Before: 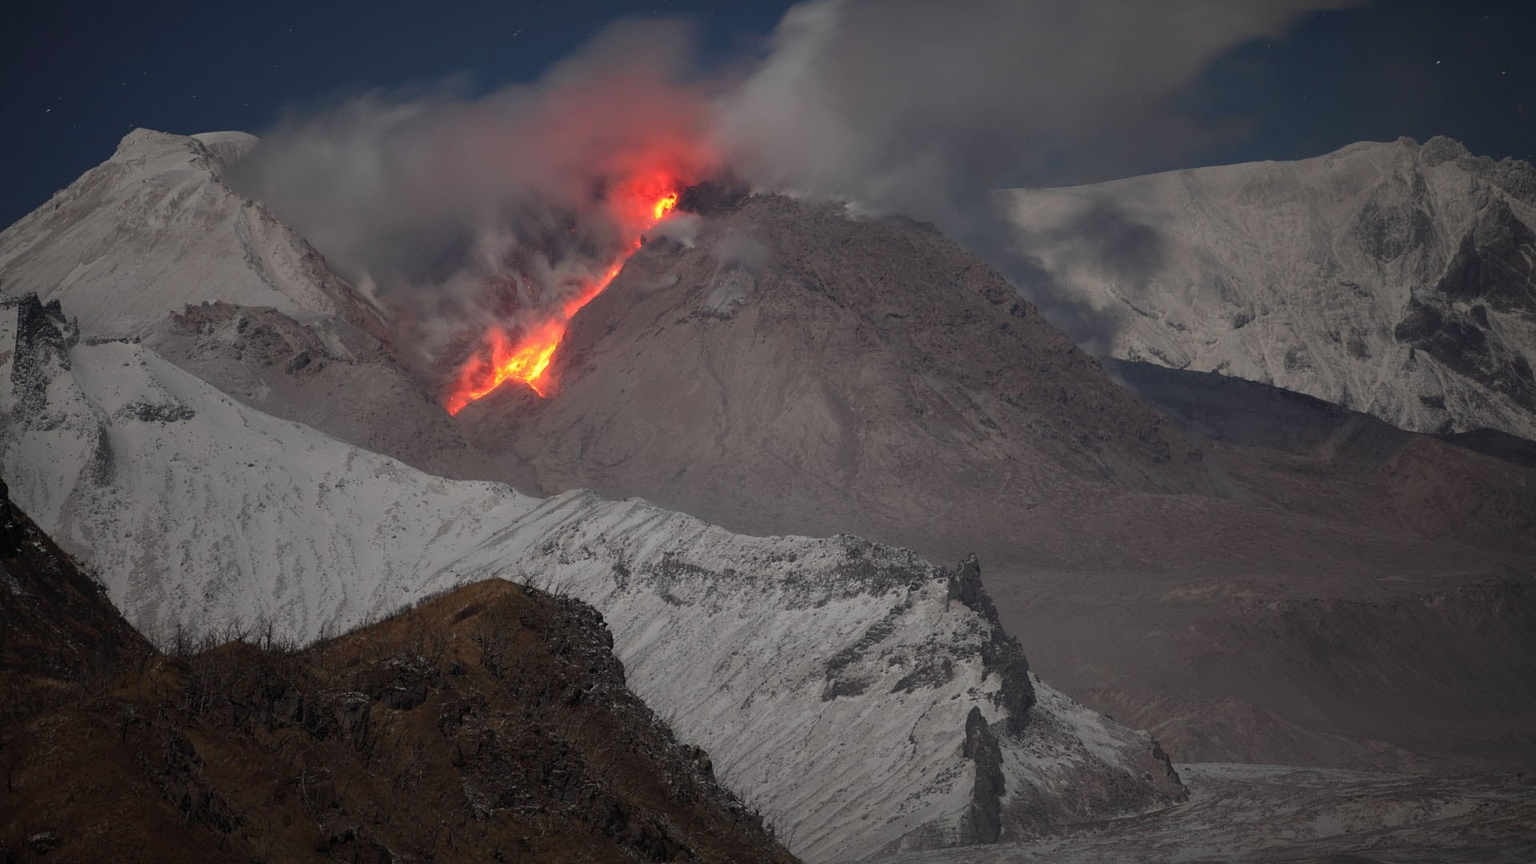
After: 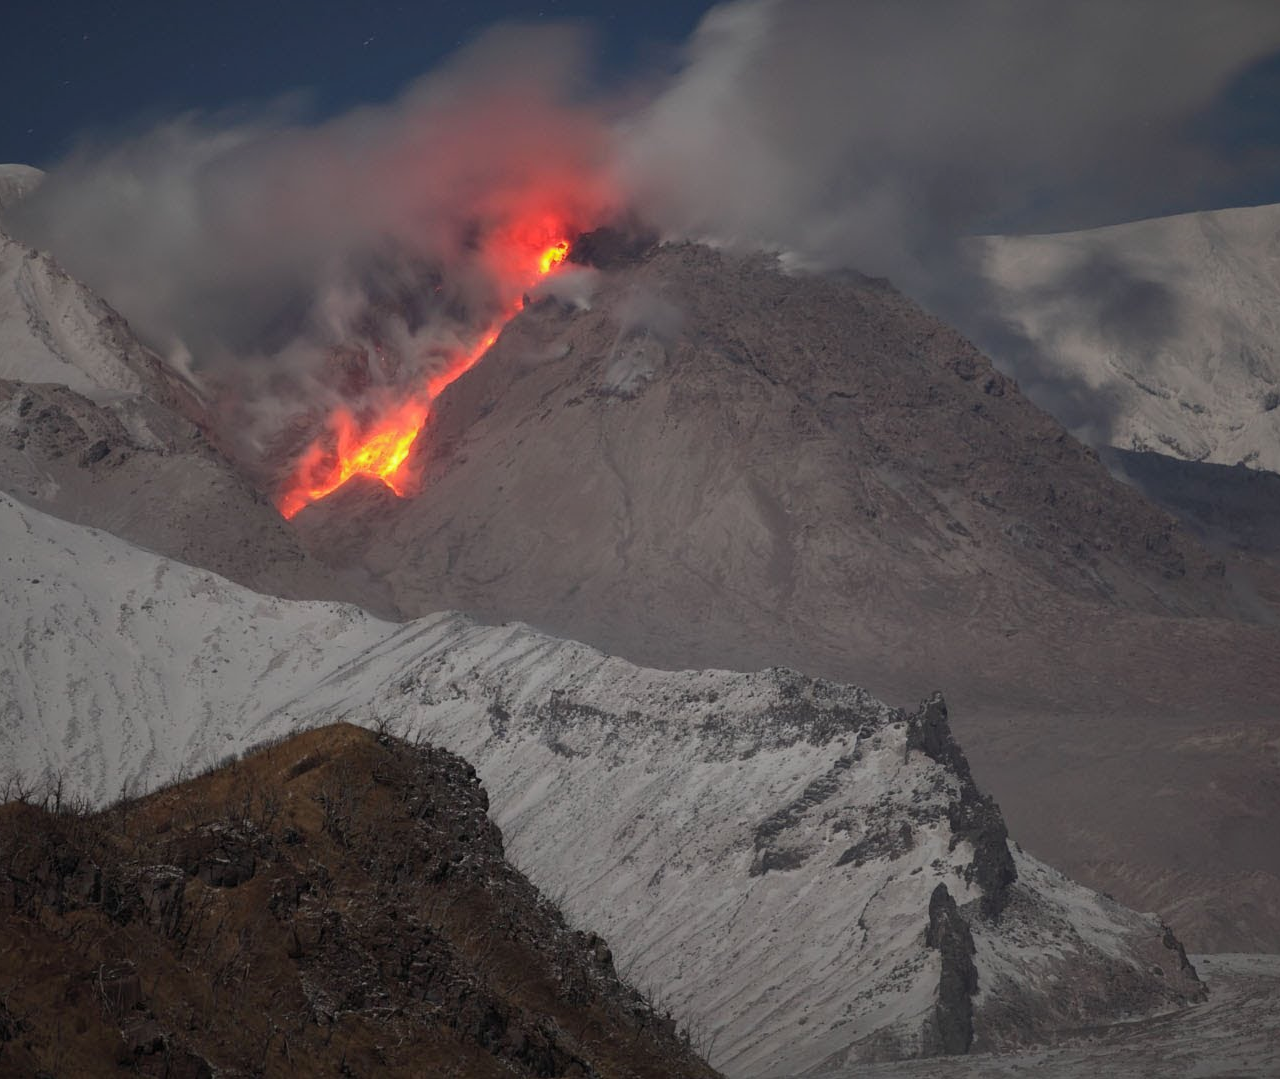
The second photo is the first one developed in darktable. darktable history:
crop and rotate: left 14.487%, right 18.808%
shadows and highlights: shadows 30.15
